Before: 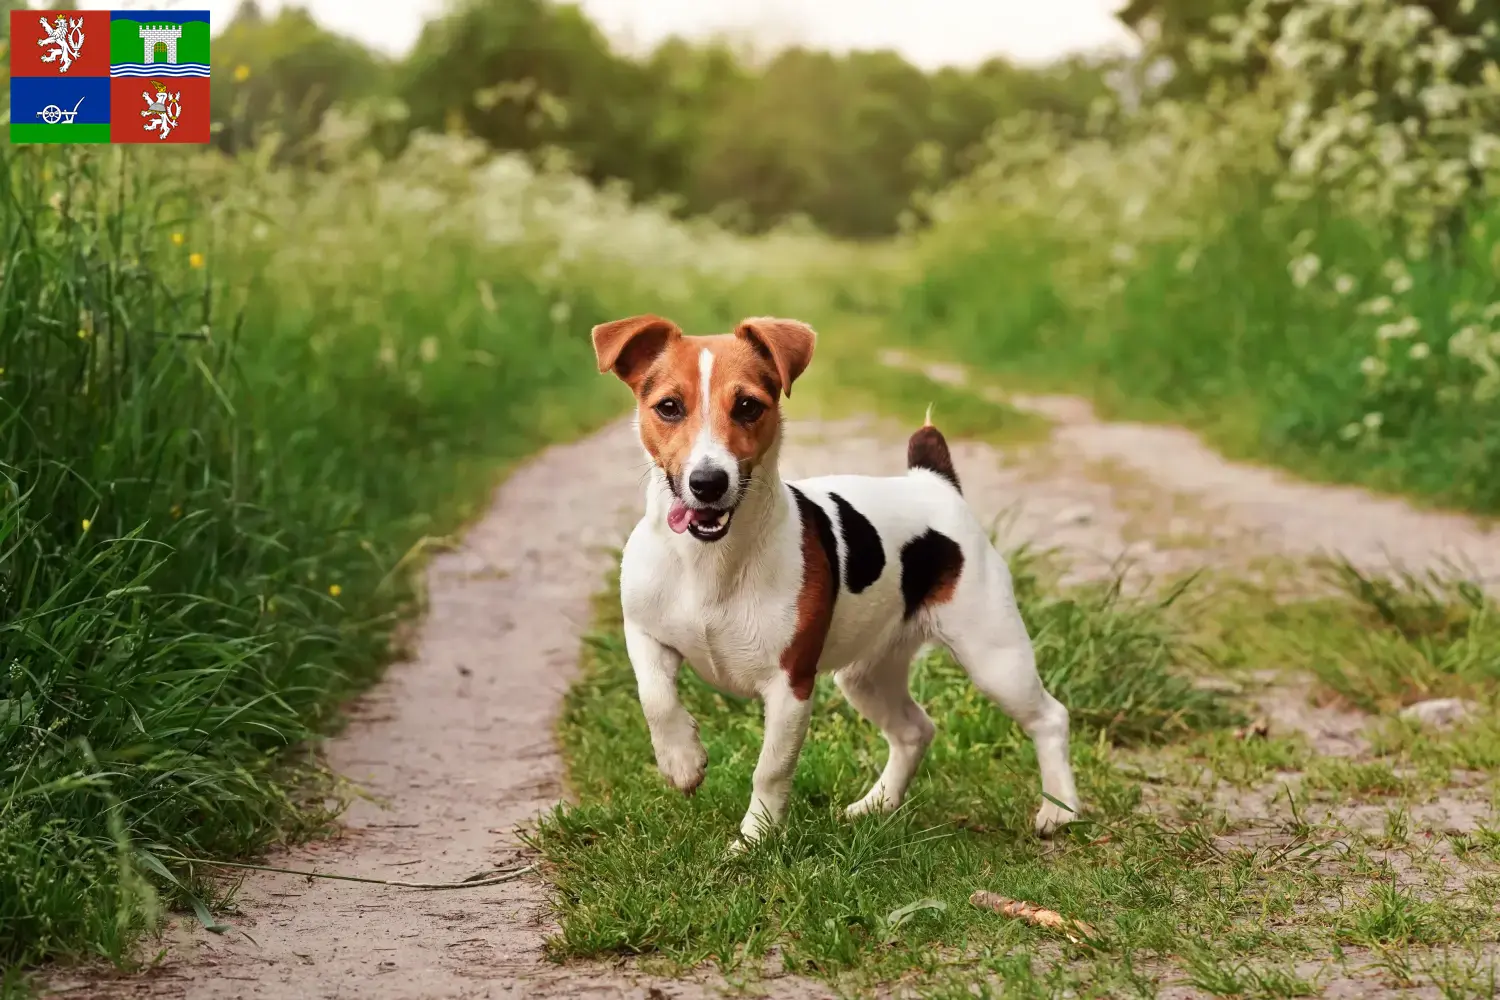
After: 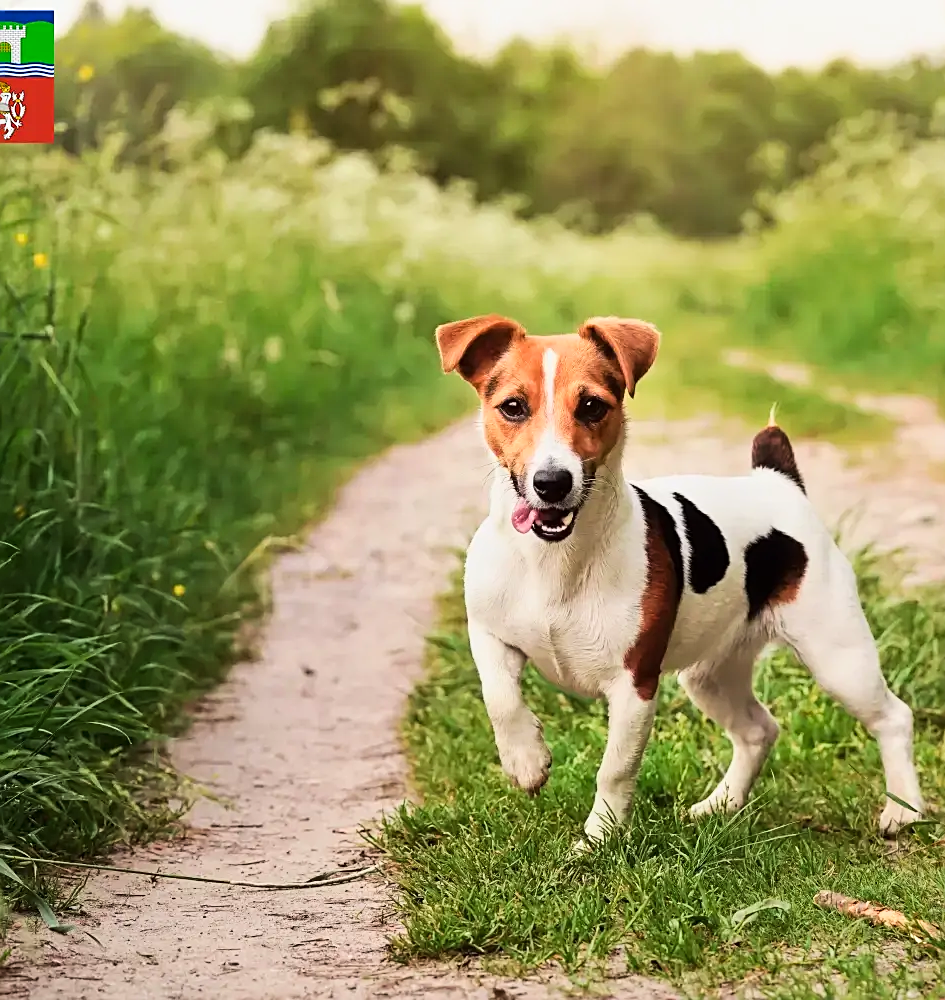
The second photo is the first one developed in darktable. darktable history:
sharpen: on, module defaults
tone curve: curves: ch0 [(0, 0) (0.131, 0.116) (0.316, 0.345) (0.501, 0.584) (0.629, 0.732) (0.812, 0.888) (1, 0.974)]; ch1 [(0, 0) (0.366, 0.367) (0.475, 0.453) (0.494, 0.497) (0.504, 0.503) (0.553, 0.584) (1, 1)]; ch2 [(0, 0) (0.333, 0.346) (0.375, 0.375) (0.424, 0.43) (0.476, 0.492) (0.502, 0.501) (0.533, 0.556) (0.566, 0.599) (0.614, 0.653) (1, 1)], color space Lab, linked channels, preserve colors none
tone equalizer: on, module defaults
crop: left 10.435%, right 26.516%
